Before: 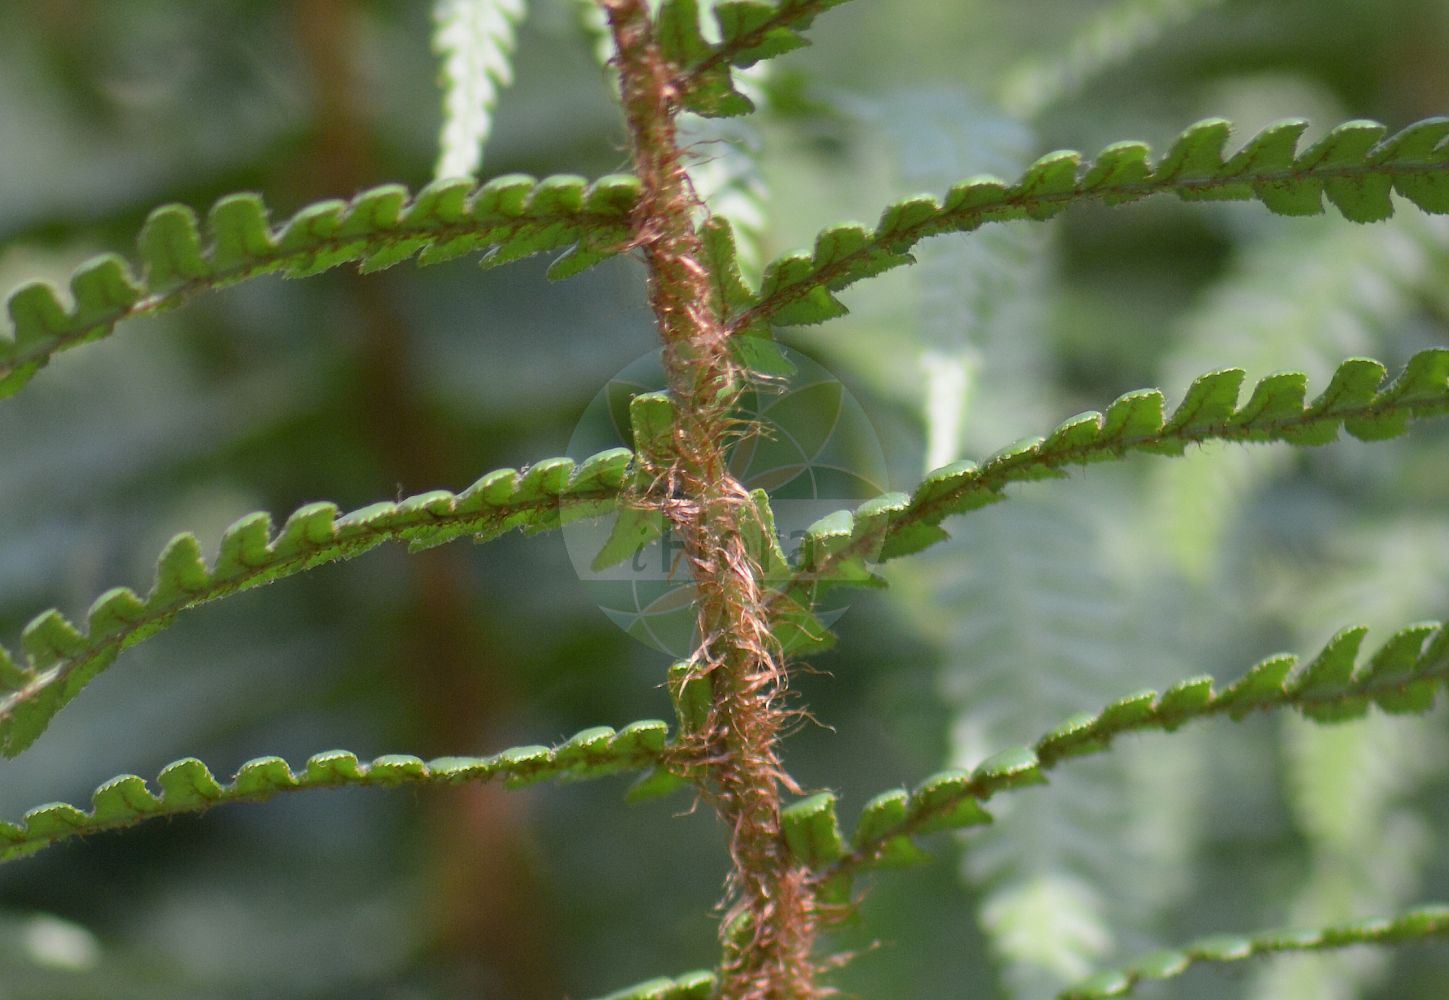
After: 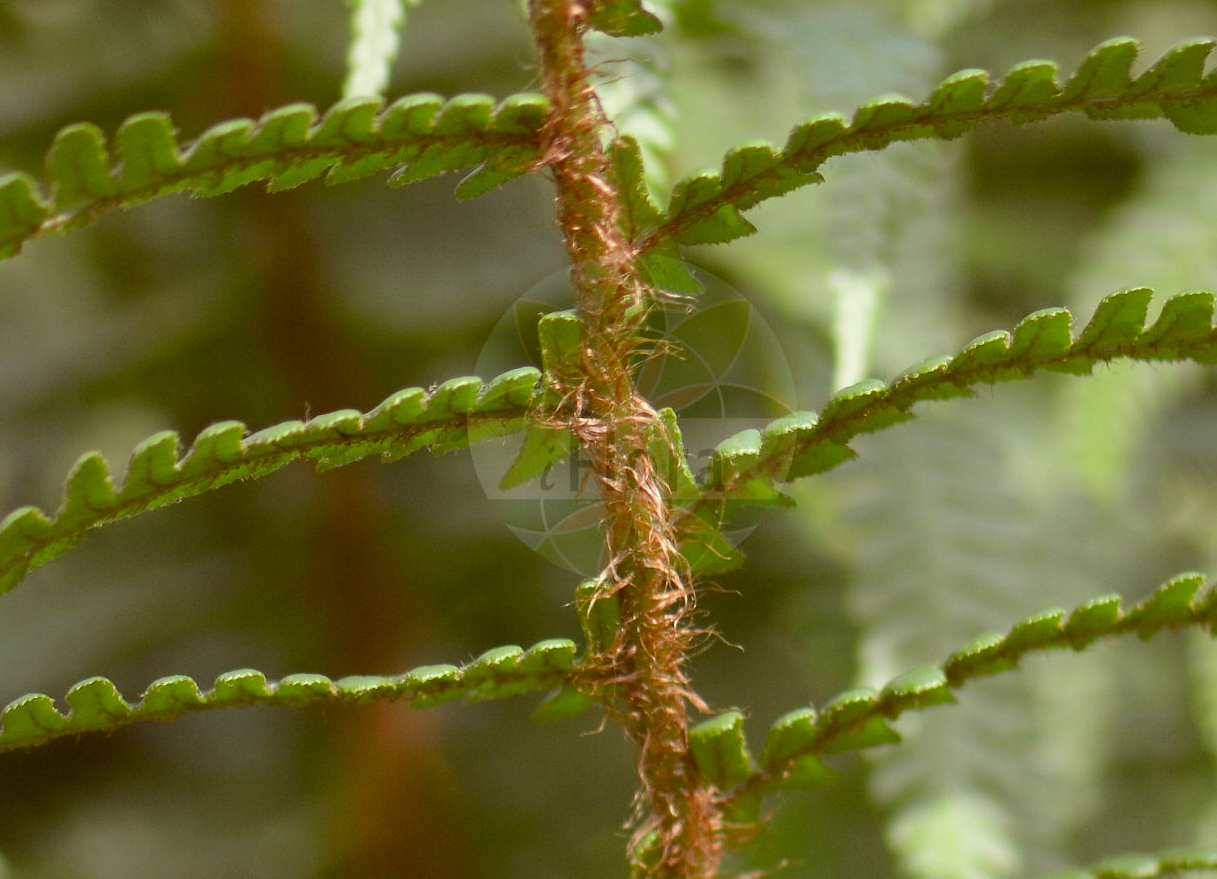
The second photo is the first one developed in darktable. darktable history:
crop: left 6.417%, top 8.119%, right 9.536%, bottom 3.975%
color correction: highlights a* -6.01, highlights b* 9.38, shadows a* 10.51, shadows b* 23.28
